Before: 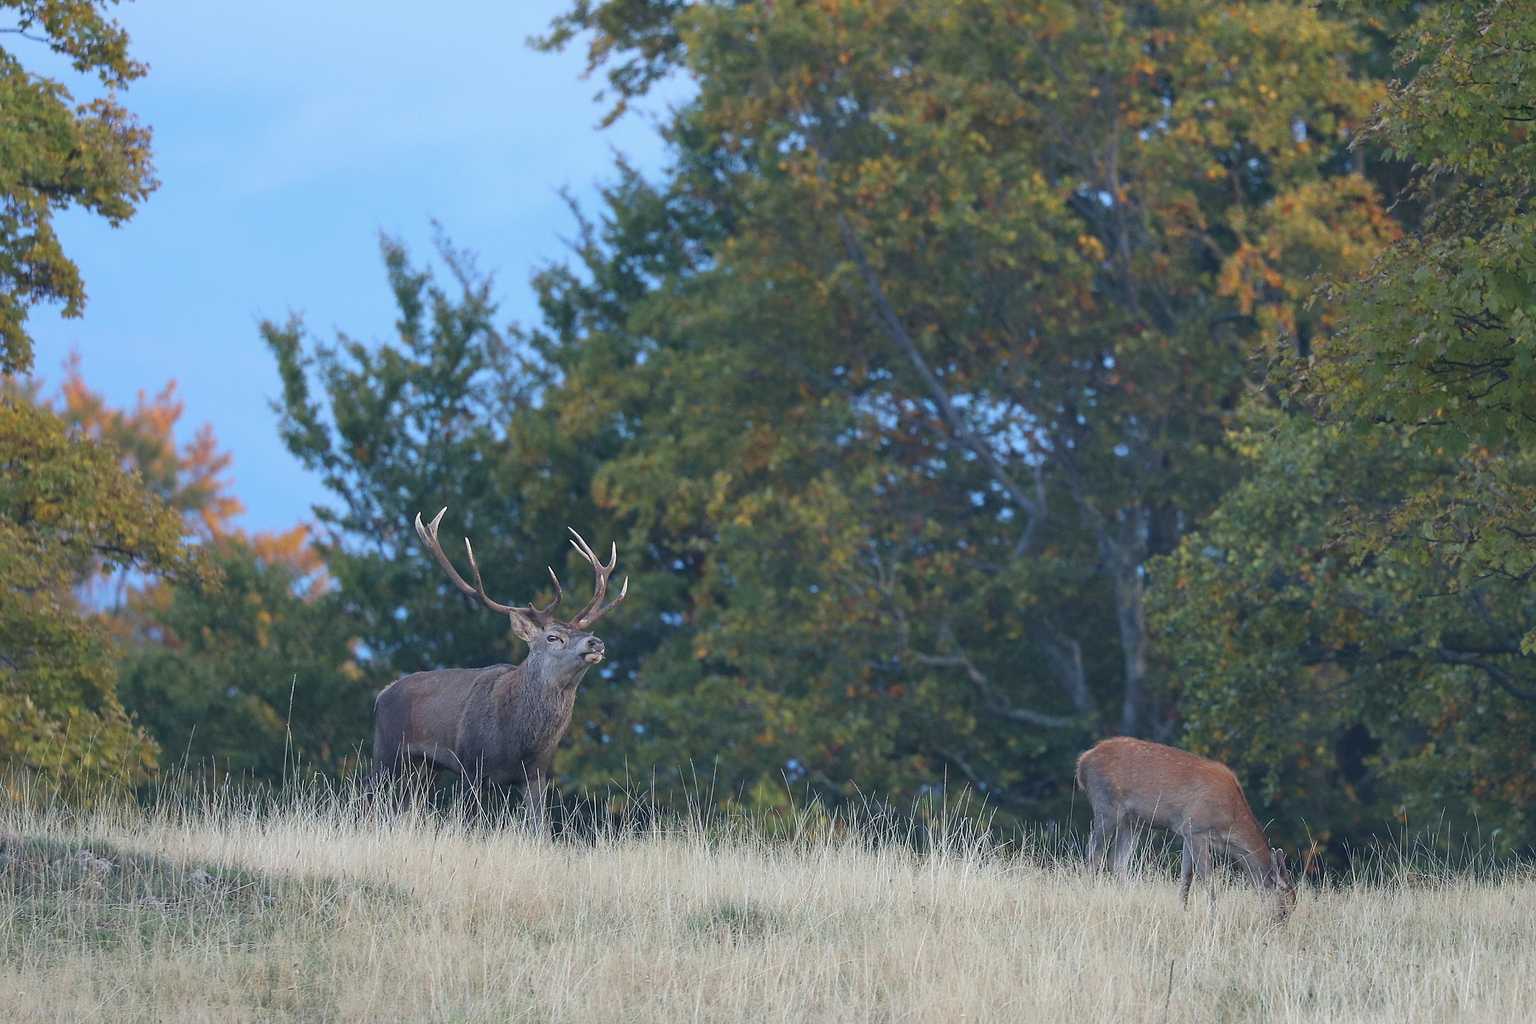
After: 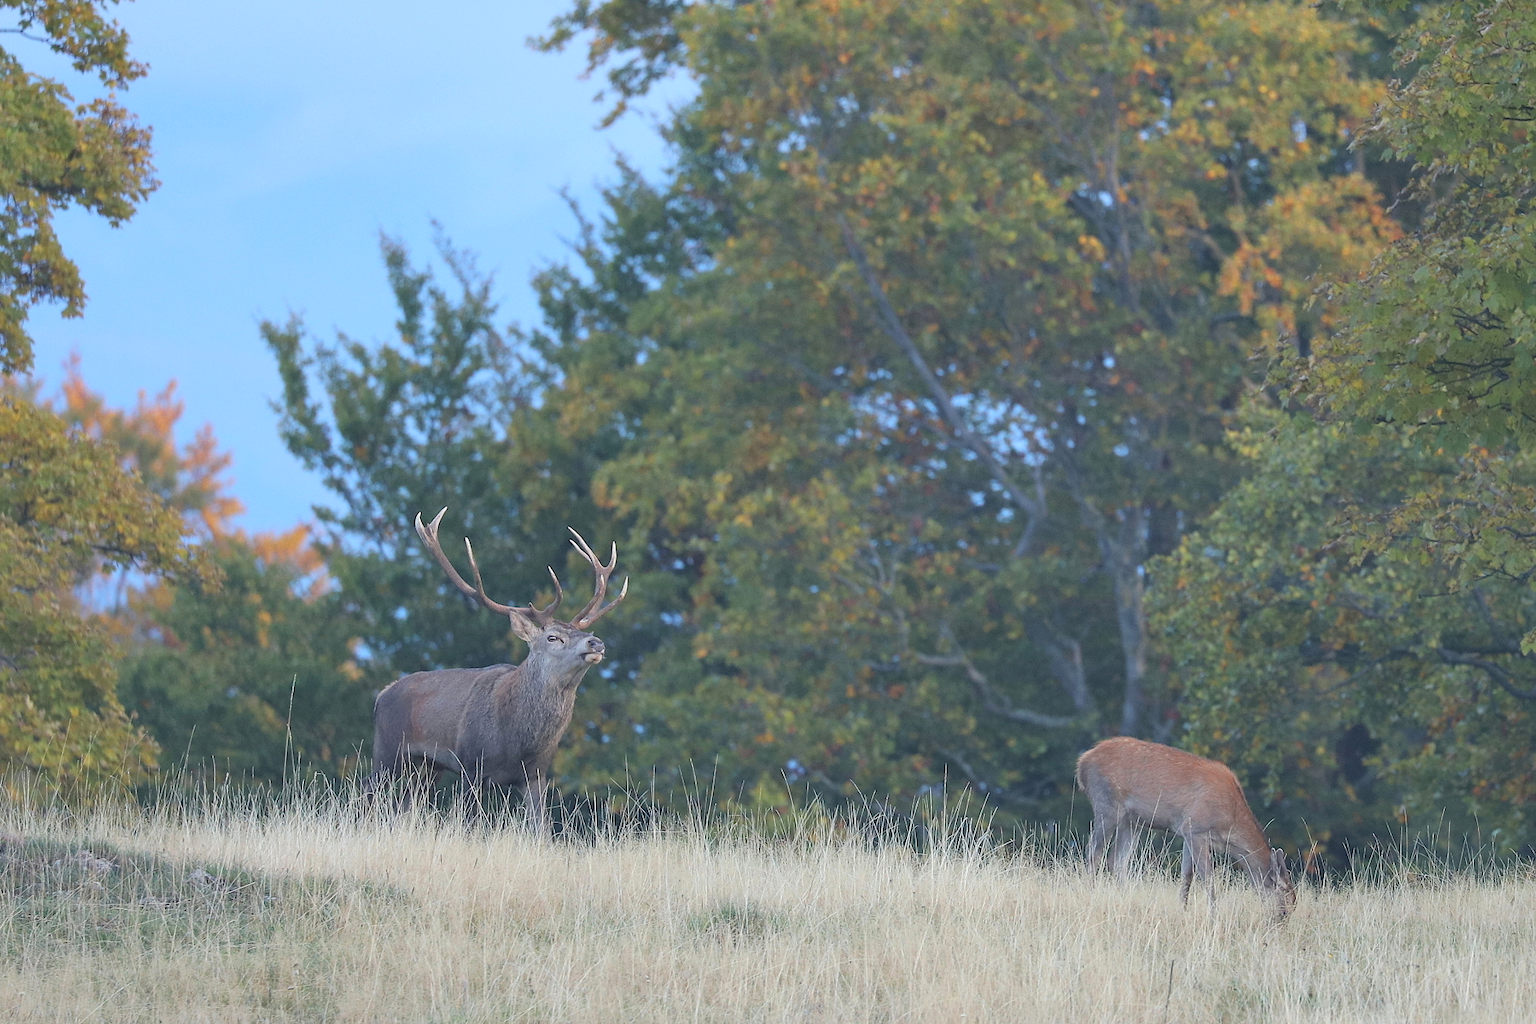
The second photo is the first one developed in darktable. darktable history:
contrast brightness saturation: brightness 0.15
shadows and highlights: radius 337.17, shadows 29.01, soften with gaussian
